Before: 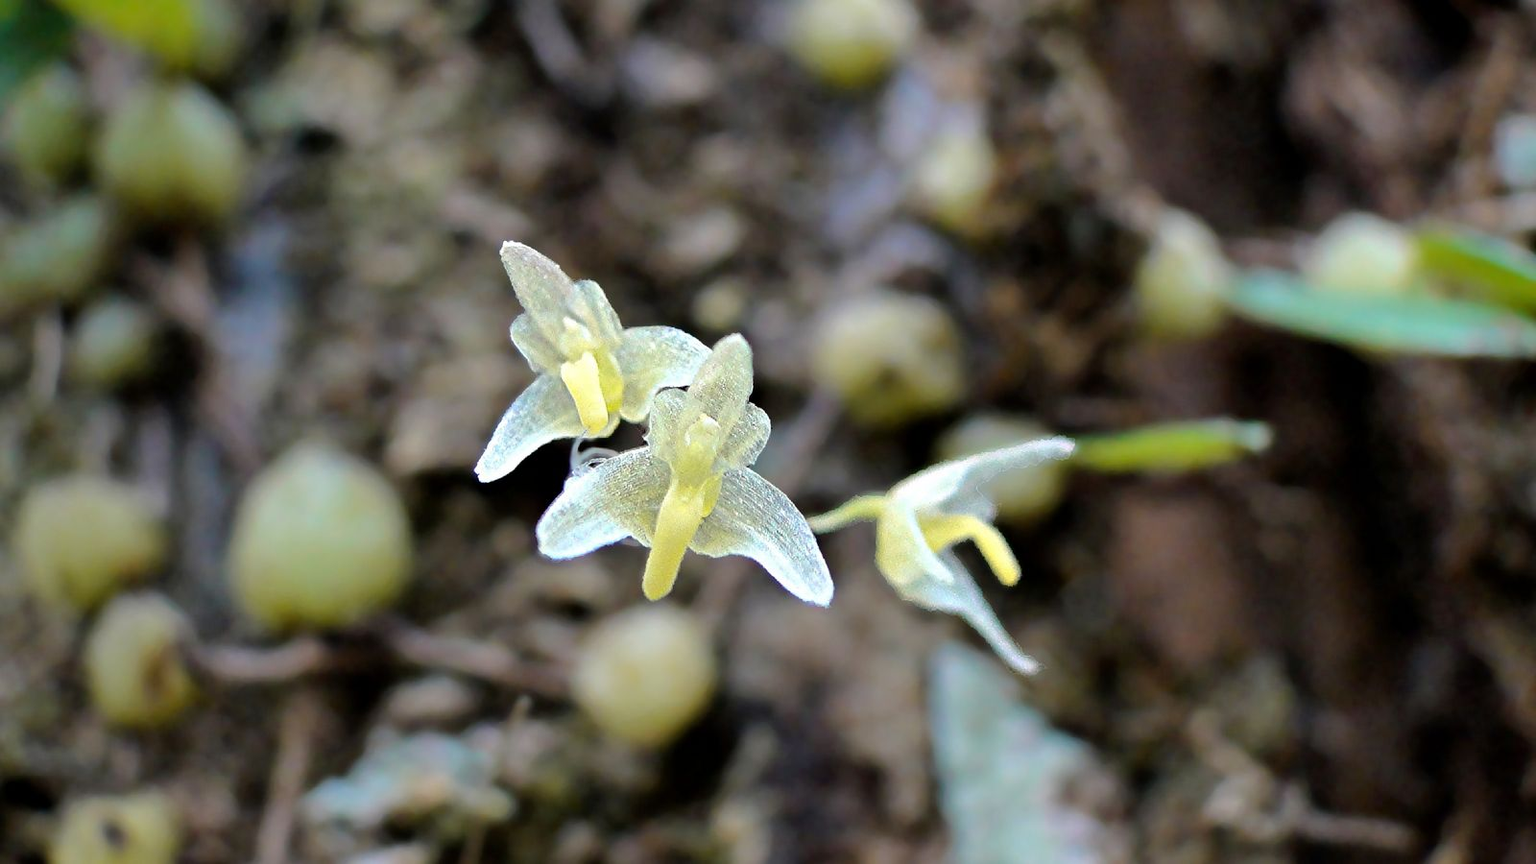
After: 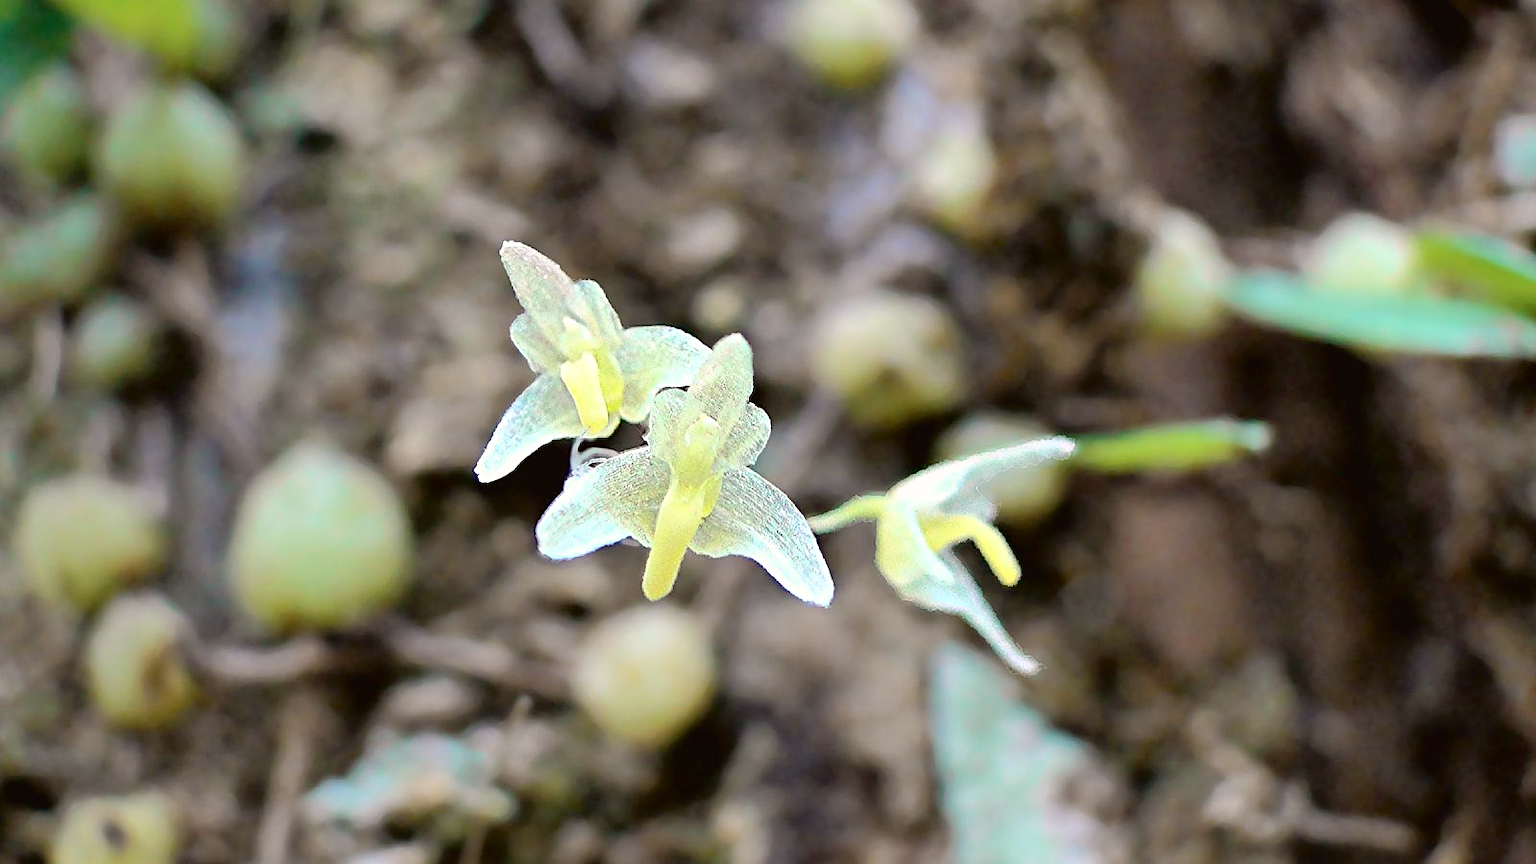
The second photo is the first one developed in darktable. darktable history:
rgb curve: curves: ch0 [(0, 0) (0.072, 0.166) (0.217, 0.293) (0.414, 0.42) (1, 1)], compensate middle gray true, preserve colors basic power
tone curve: curves: ch0 [(0, 0.023) (0.1, 0.084) (0.184, 0.168) (0.45, 0.54) (0.57, 0.683) (0.722, 0.825) (0.877, 0.948) (1, 1)]; ch1 [(0, 0) (0.414, 0.395) (0.453, 0.437) (0.502, 0.509) (0.521, 0.519) (0.573, 0.568) (0.618, 0.61) (0.654, 0.642) (1, 1)]; ch2 [(0, 0) (0.421, 0.43) (0.45, 0.463) (0.492, 0.504) (0.511, 0.519) (0.557, 0.557) (0.602, 0.605) (1, 1)], color space Lab, independent channels, preserve colors none
sharpen: on, module defaults
